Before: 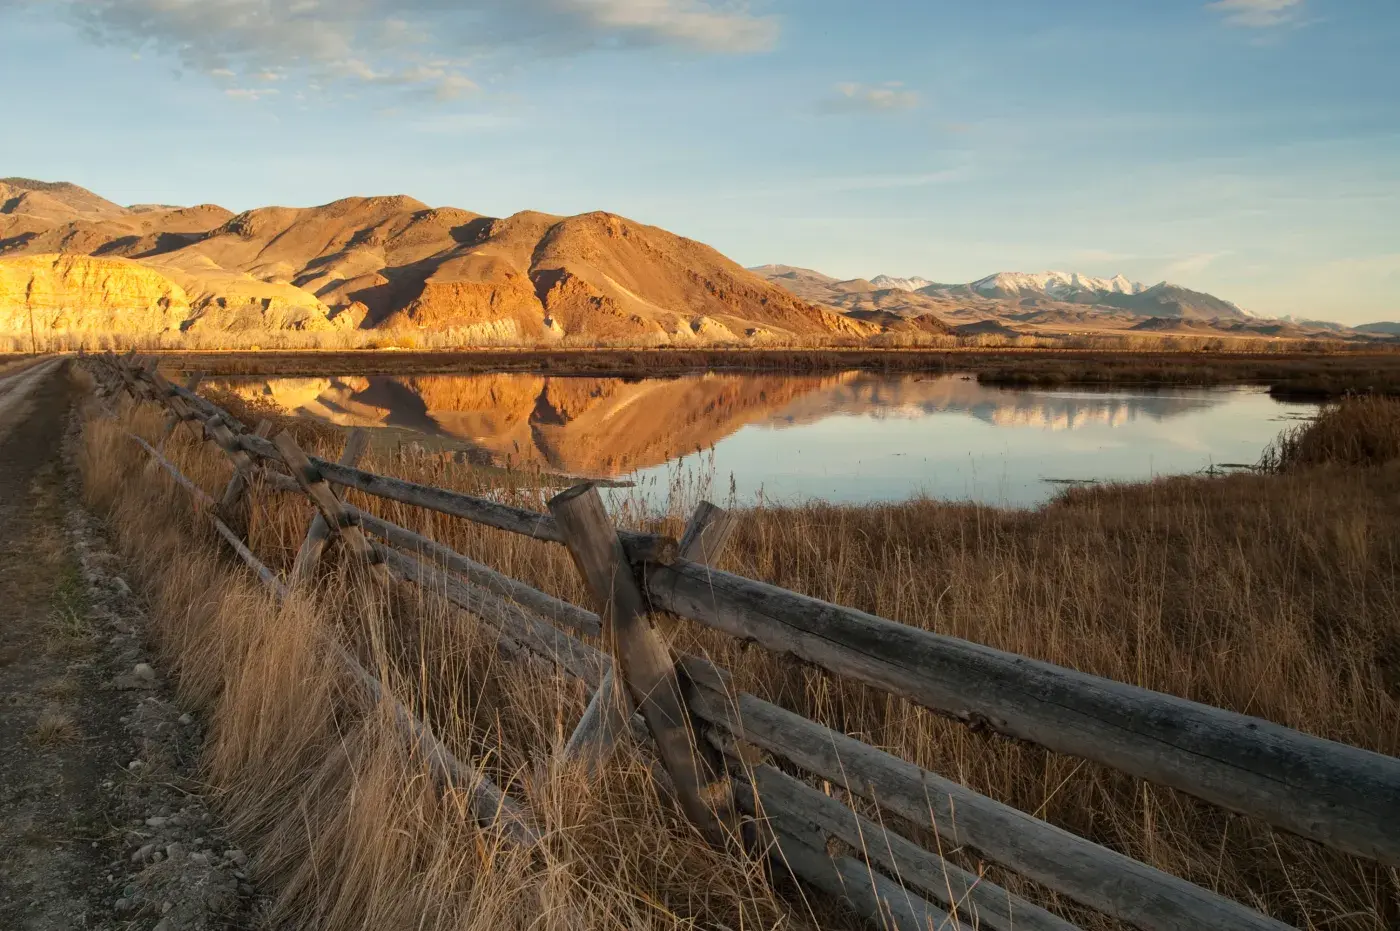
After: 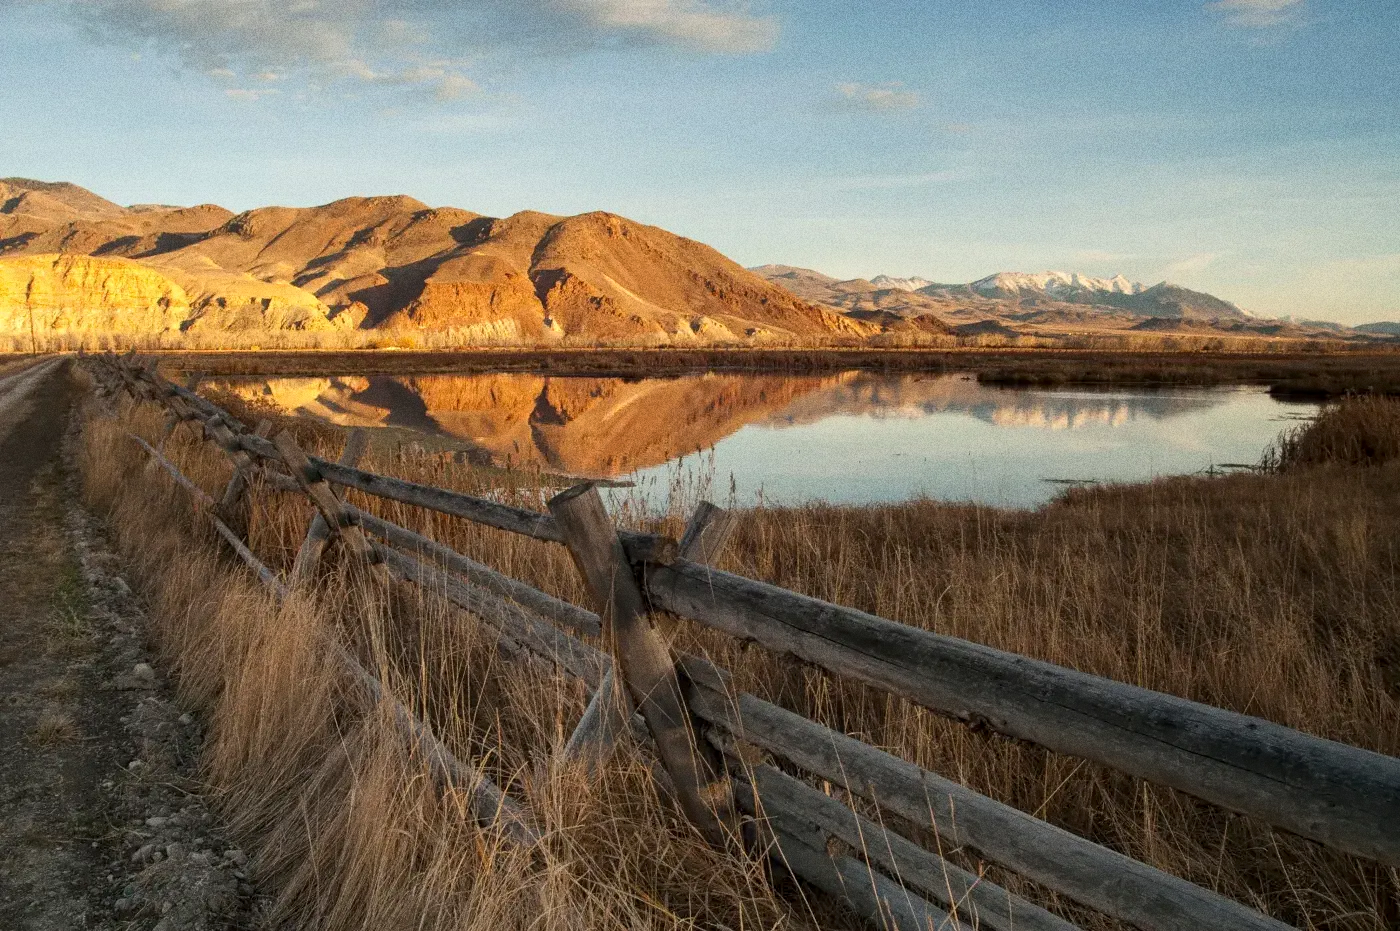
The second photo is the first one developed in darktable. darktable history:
local contrast: highlights 100%, shadows 100%, detail 120%, midtone range 0.2
grain: coarseness 11.82 ISO, strength 36.67%, mid-tones bias 74.17%
